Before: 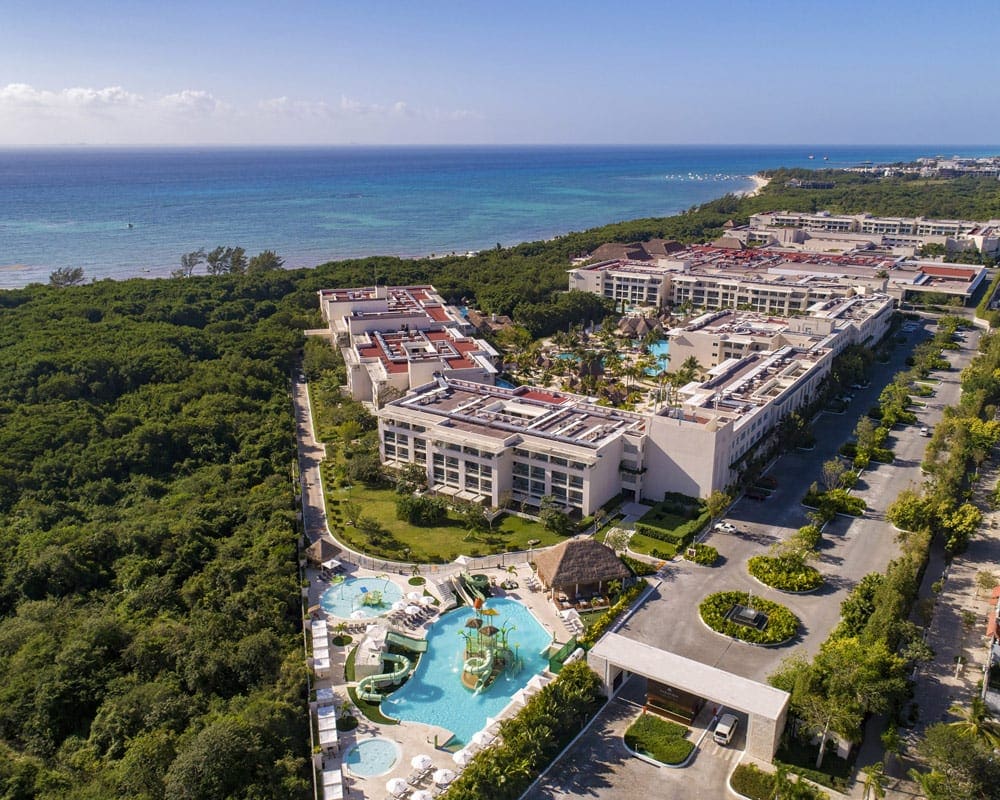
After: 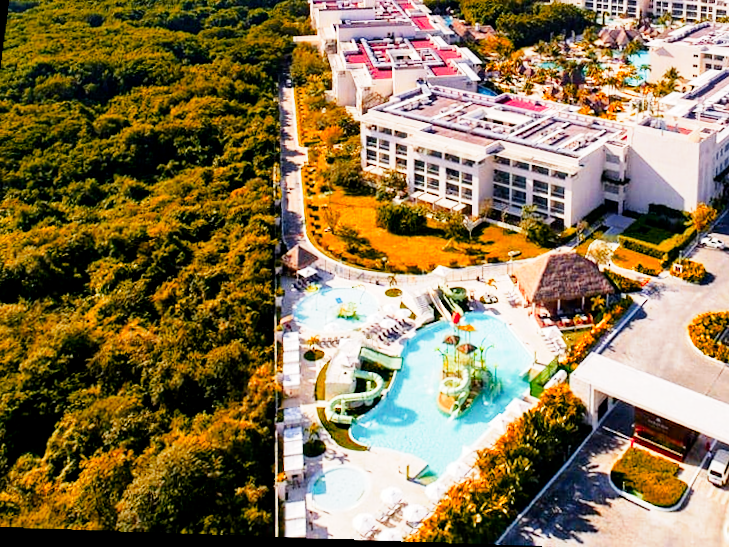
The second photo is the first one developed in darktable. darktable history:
base curve: curves: ch0 [(0, 0) (0, 0.001) (0.001, 0.001) (0.004, 0.002) (0.007, 0.004) (0.015, 0.013) (0.033, 0.045) (0.052, 0.096) (0.075, 0.17) (0.099, 0.241) (0.163, 0.42) (0.219, 0.55) (0.259, 0.616) (0.327, 0.722) (0.365, 0.765) (0.522, 0.873) (0.547, 0.881) (0.689, 0.919) (0.826, 0.952) (1, 1)], preserve colors none
crop and rotate: angle -0.82°, left 3.85%, top 31.828%, right 27.992%
rotate and perspective: rotation 0.128°, lens shift (vertical) -0.181, lens shift (horizontal) -0.044, shear 0.001, automatic cropping off
local contrast: mode bilateral grid, contrast 100, coarseness 100, detail 108%, midtone range 0.2
exposure: black level correction 0.007, compensate highlight preservation false
color zones: curves: ch1 [(0.24, 0.629) (0.75, 0.5)]; ch2 [(0.255, 0.454) (0.745, 0.491)], mix 102.12%
